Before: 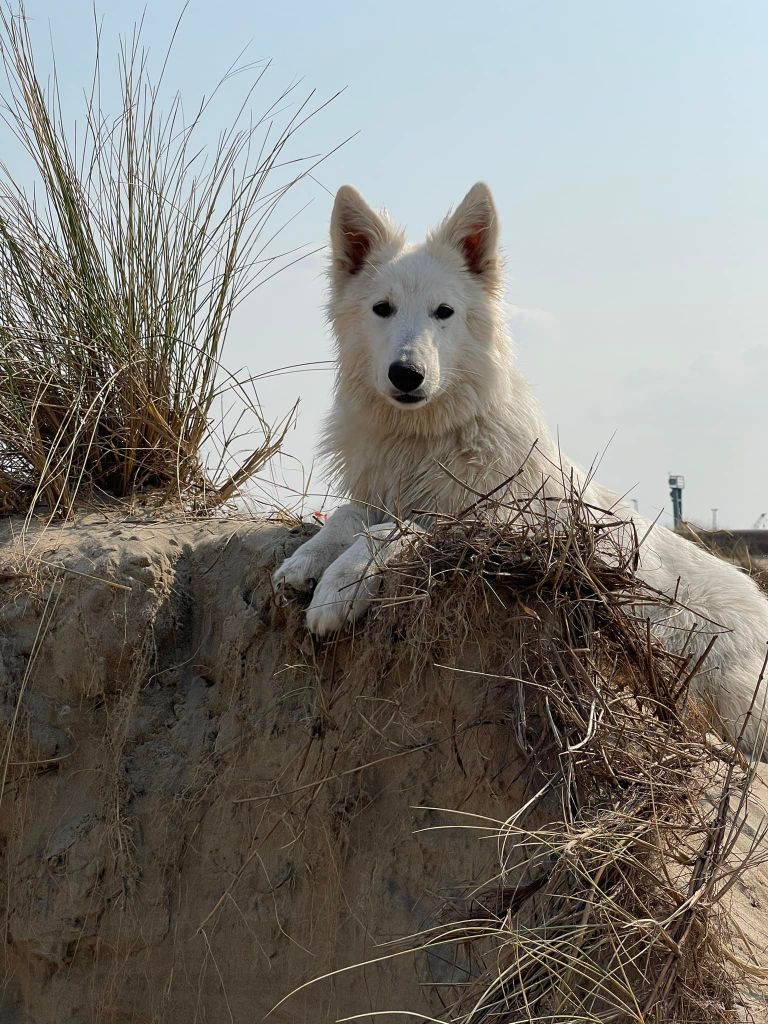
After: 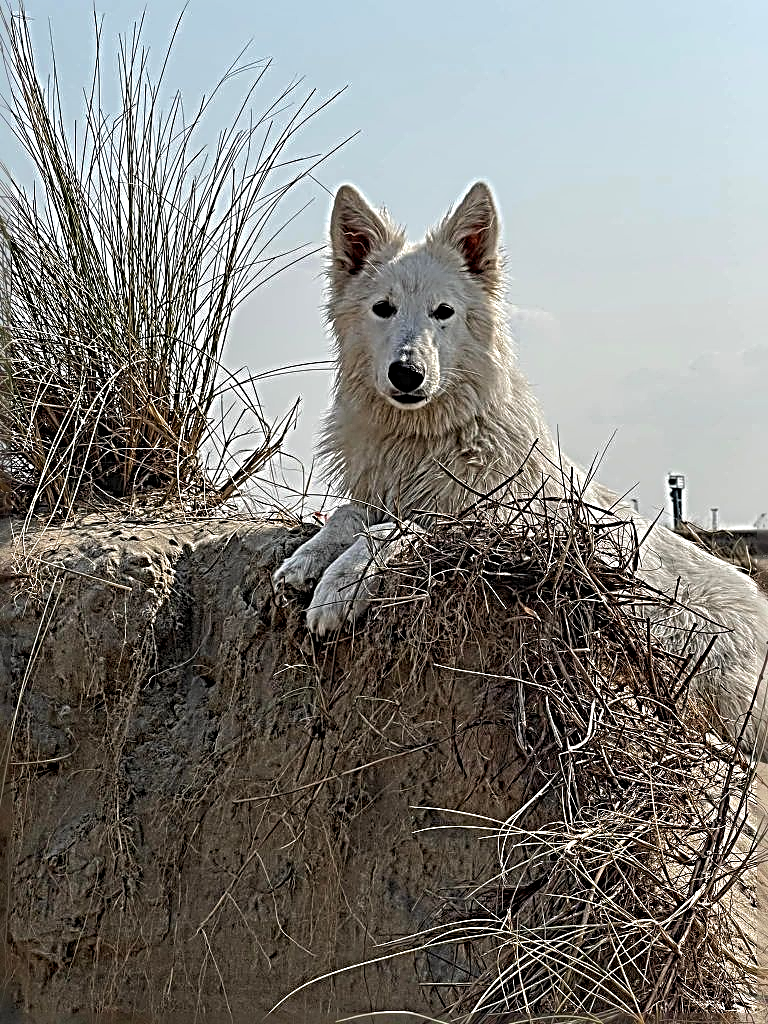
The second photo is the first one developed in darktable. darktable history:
local contrast: on, module defaults
sharpen: radius 4.001, amount 2
